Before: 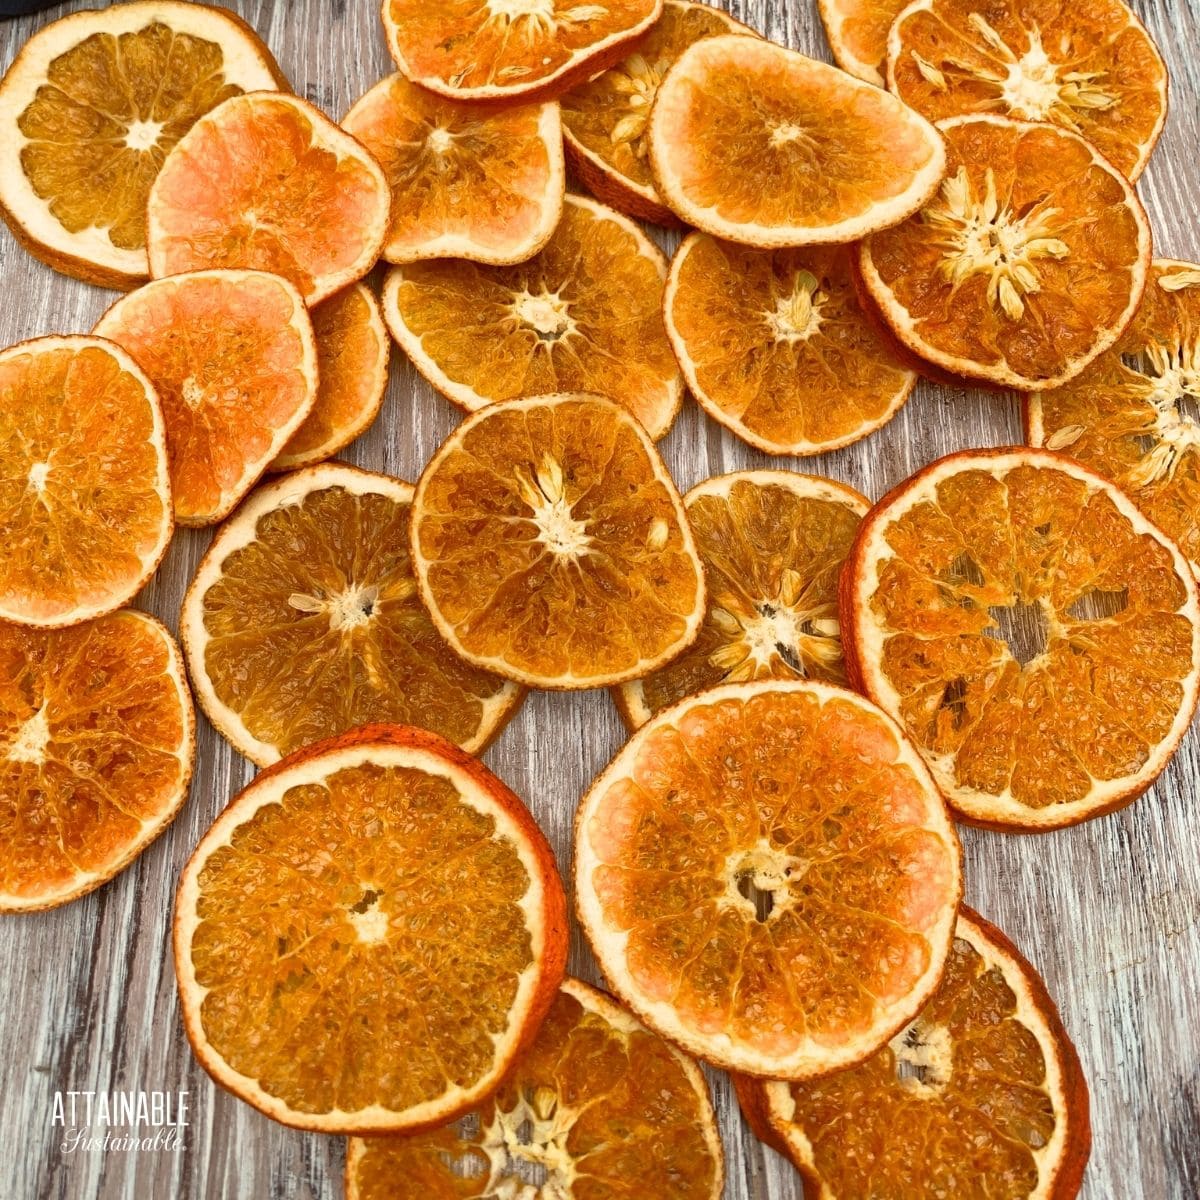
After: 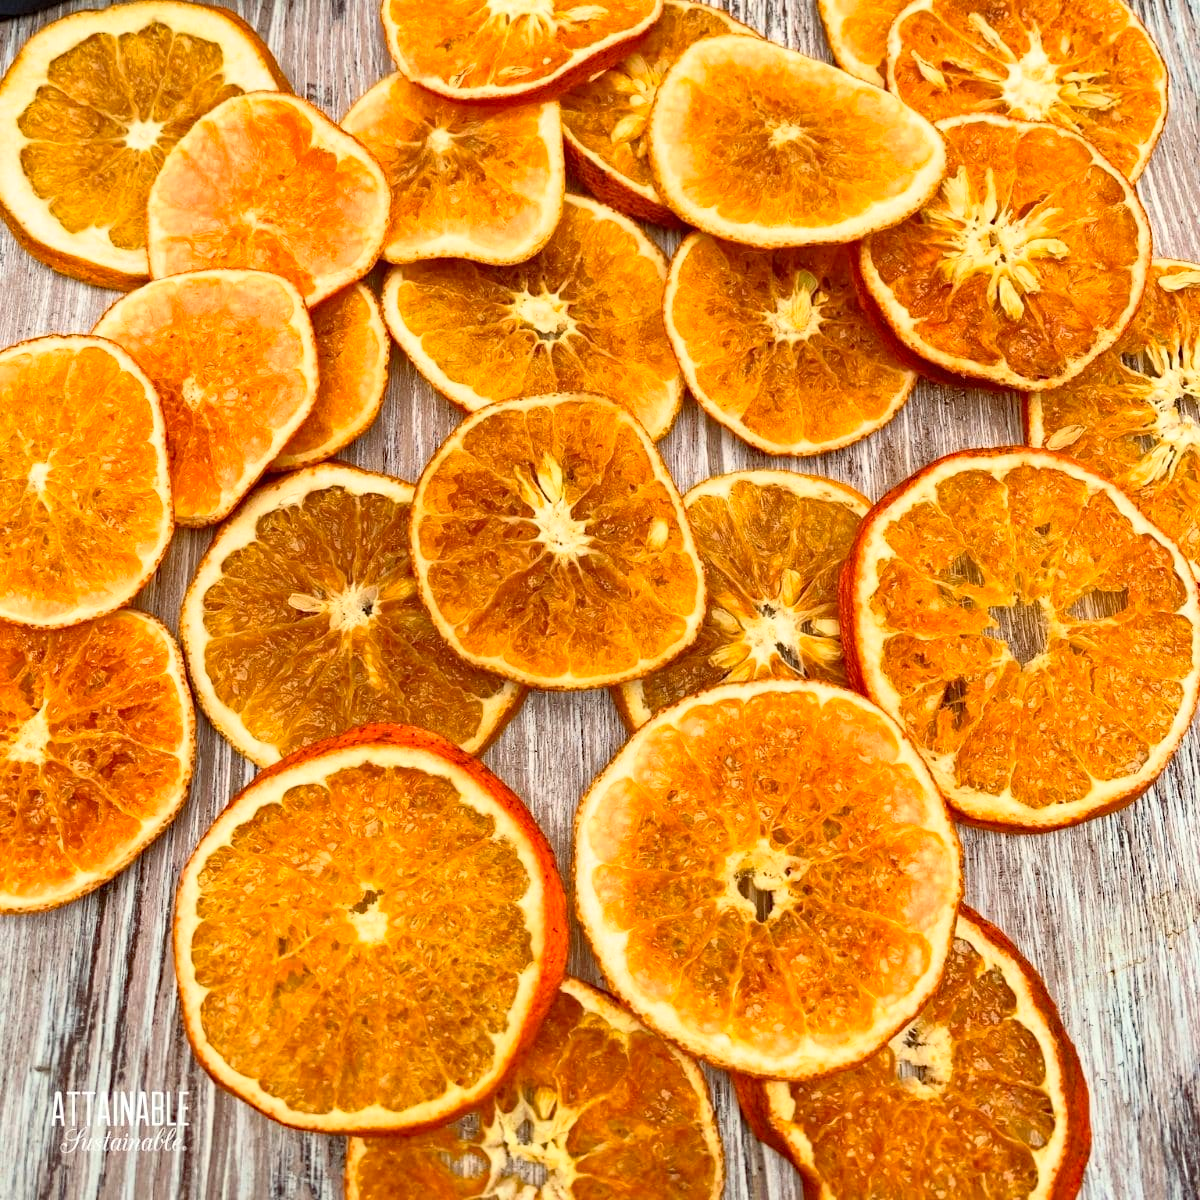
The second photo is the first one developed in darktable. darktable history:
contrast brightness saturation: contrast 0.2, brightness 0.16, saturation 0.22
haze removal: strength 0.29, distance 0.25, compatibility mode true, adaptive false
